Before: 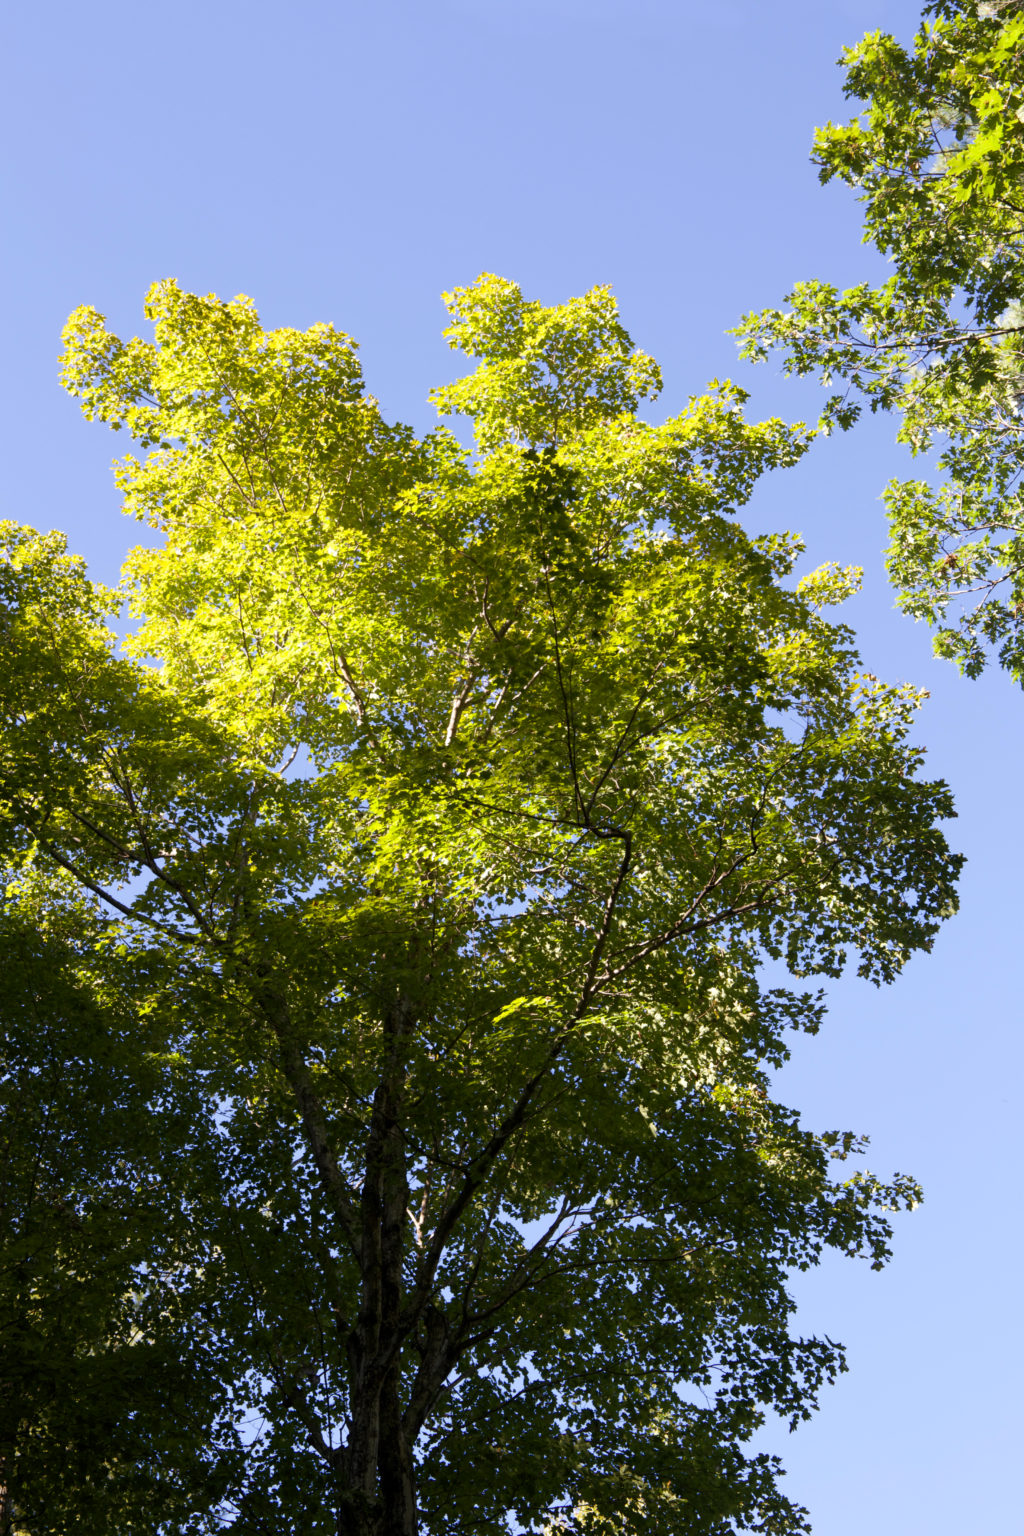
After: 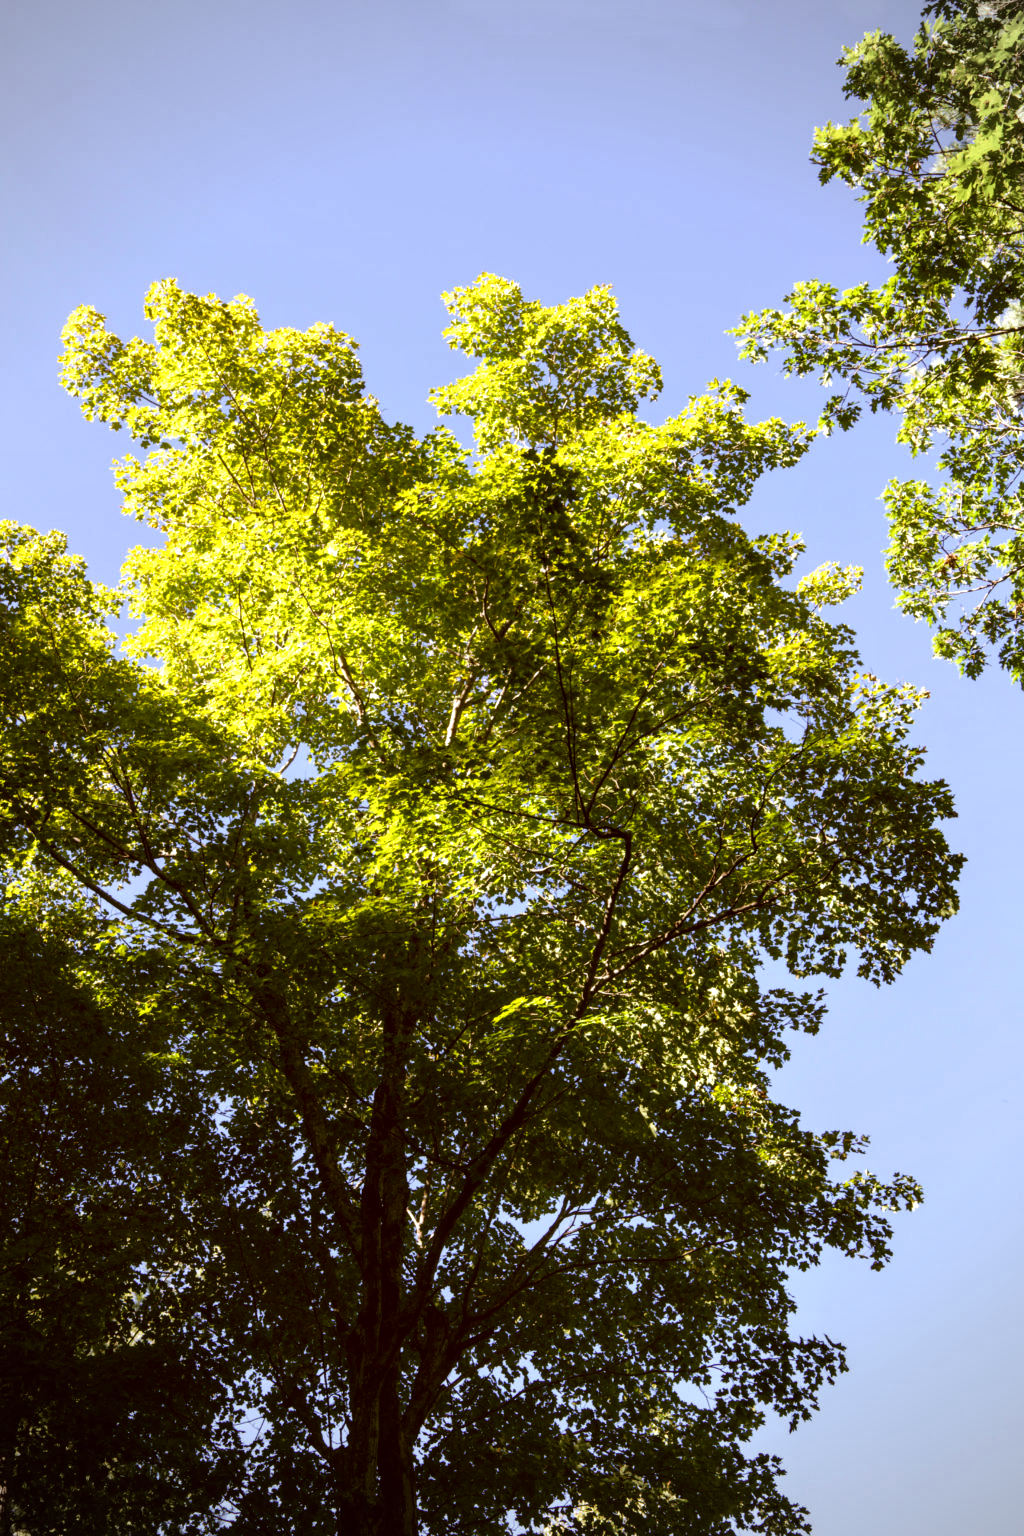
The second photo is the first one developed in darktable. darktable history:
vignetting: unbound false
exposure: black level correction 0, compensate exposure bias true, compensate highlight preservation false
tone equalizer: -8 EV -0.409 EV, -7 EV -0.371 EV, -6 EV -0.347 EV, -5 EV -0.24 EV, -3 EV 0.216 EV, -2 EV 0.334 EV, -1 EV 0.412 EV, +0 EV 0.409 EV
local contrast: on, module defaults
color correction: highlights a* -0.451, highlights b* 0.174, shadows a* 4.52, shadows b* 20.26
contrast brightness saturation: brightness -0.098
